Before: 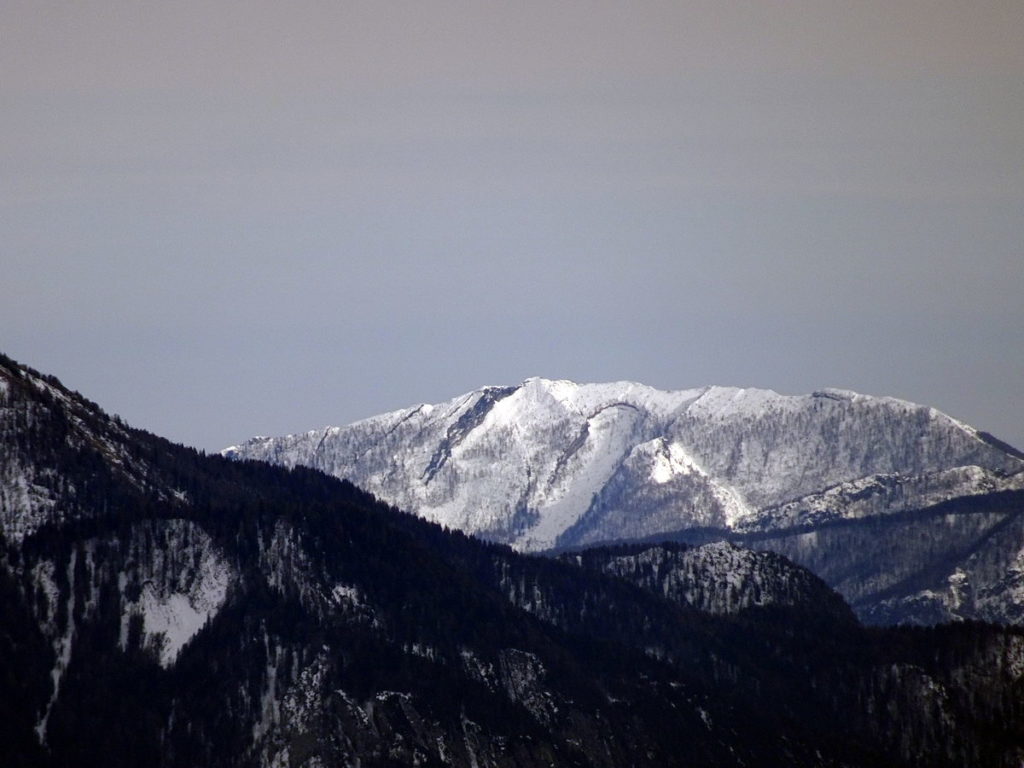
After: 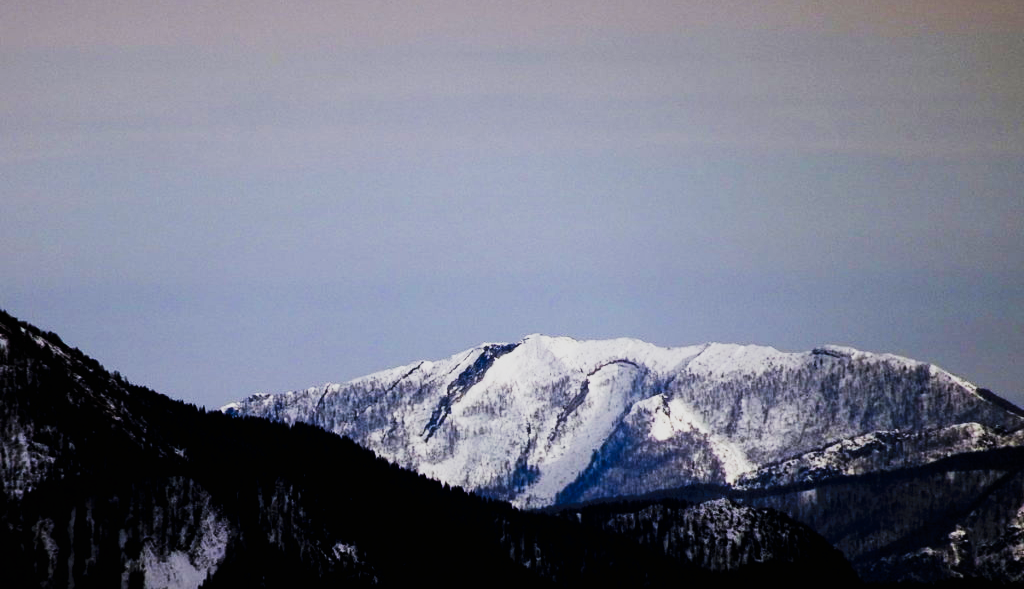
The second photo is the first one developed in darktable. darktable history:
crop: top 5.667%, bottom 17.637%
tone curve: curves: ch0 [(0, 0) (0.003, 0.005) (0.011, 0.006) (0.025, 0.004) (0.044, 0.004) (0.069, 0.007) (0.1, 0.014) (0.136, 0.018) (0.177, 0.034) (0.224, 0.065) (0.277, 0.089) (0.335, 0.143) (0.399, 0.219) (0.468, 0.327) (0.543, 0.455) (0.623, 0.63) (0.709, 0.786) (0.801, 0.87) (0.898, 0.922) (1, 1)], preserve colors none
filmic rgb: black relative exposure -7.65 EV, white relative exposure 4.56 EV, hardness 3.61
